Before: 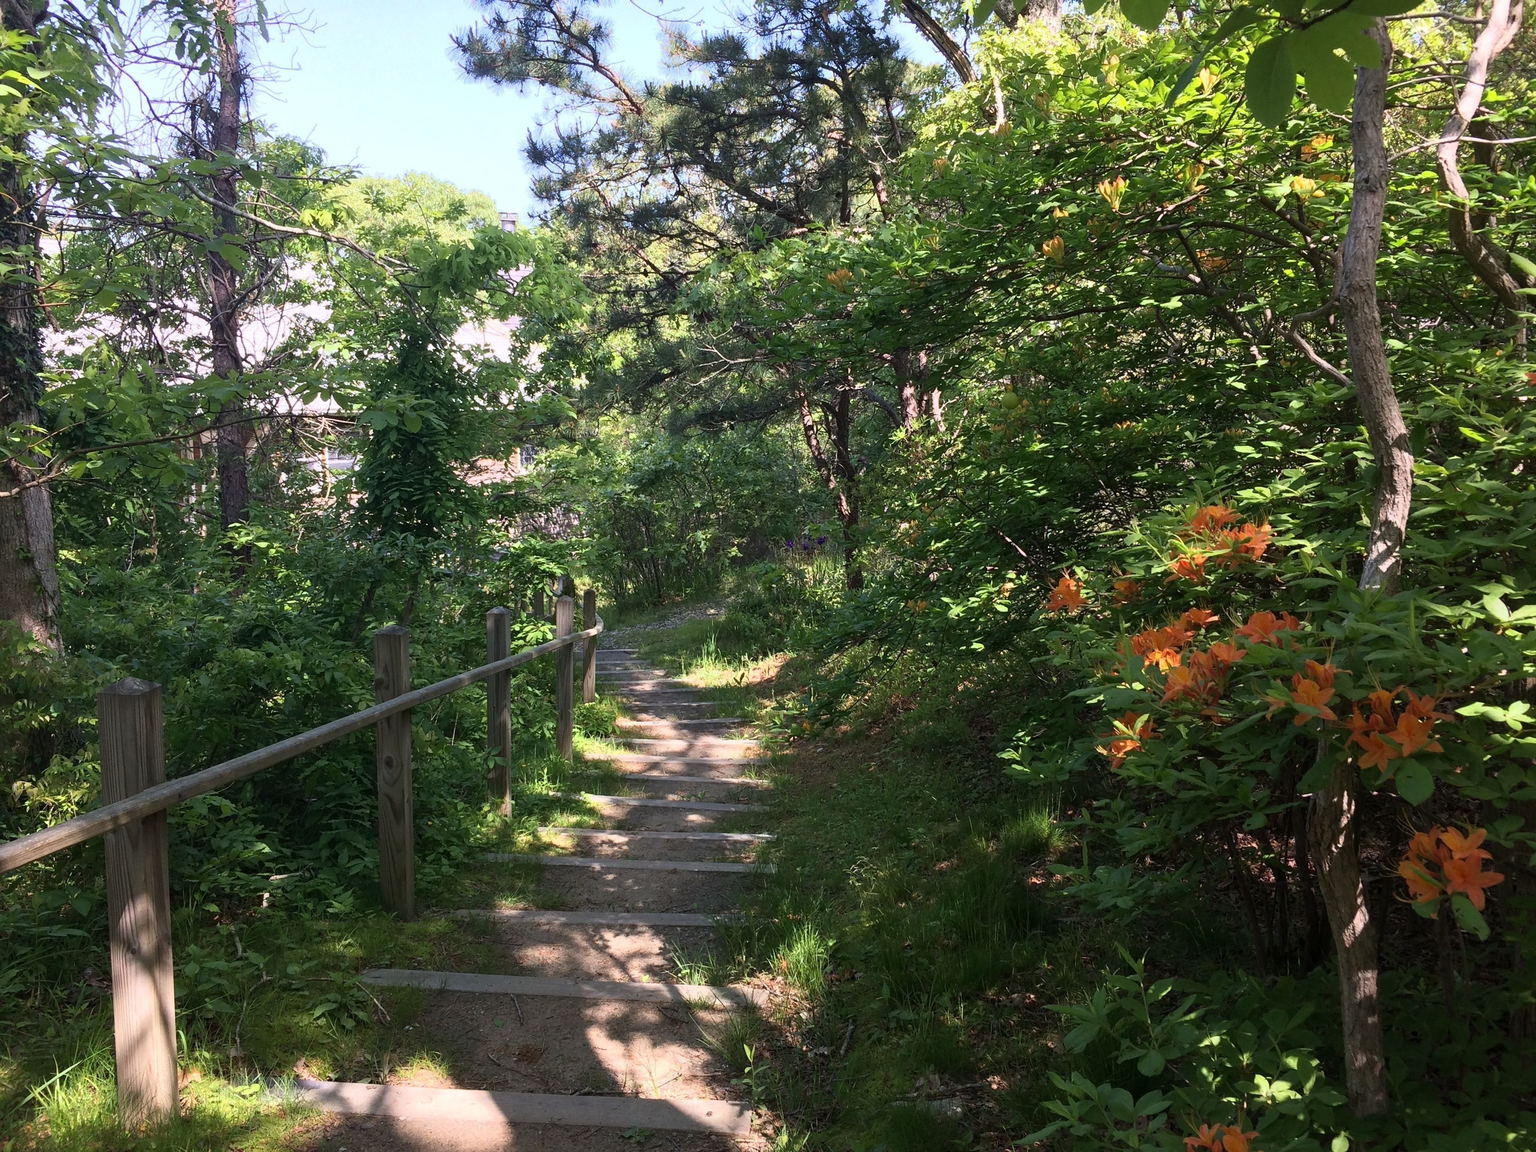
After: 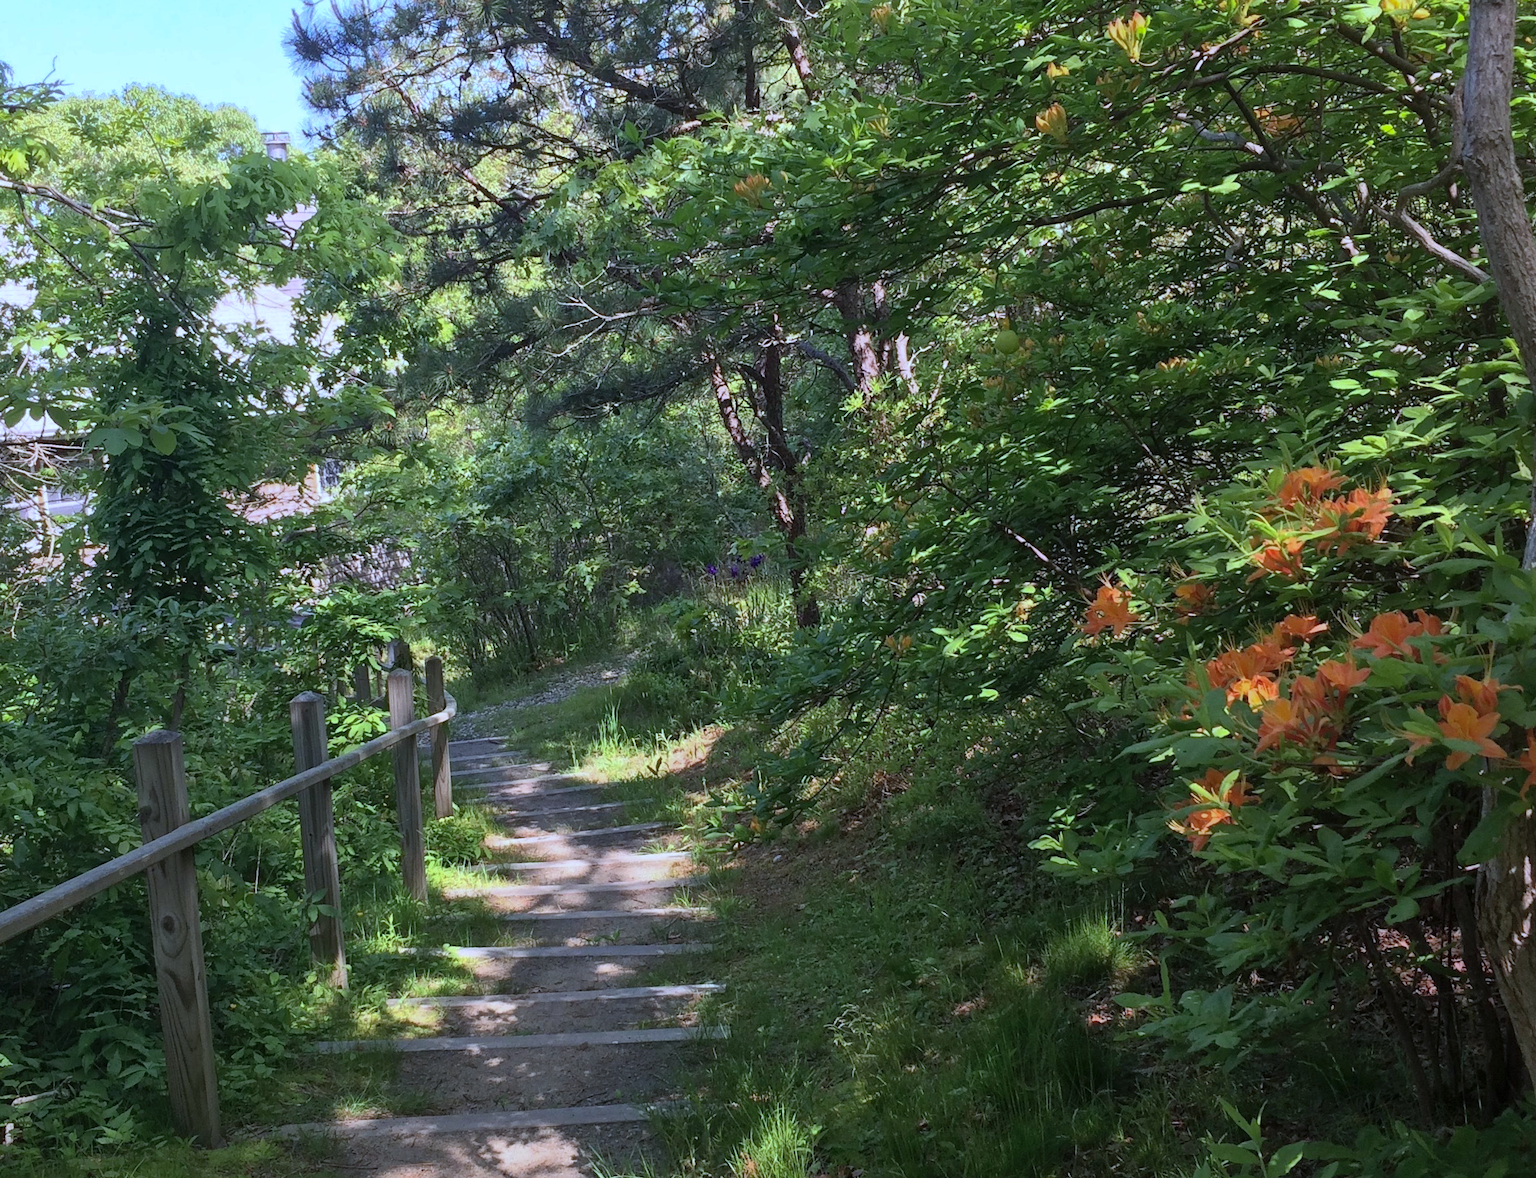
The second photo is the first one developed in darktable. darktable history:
crop: left 16.768%, top 8.653%, right 8.362%, bottom 12.485%
rotate and perspective: rotation -4.57°, crop left 0.054, crop right 0.944, crop top 0.087, crop bottom 0.914
white balance: red 0.926, green 1.003, blue 1.133
shadows and highlights: shadows 40, highlights -60
